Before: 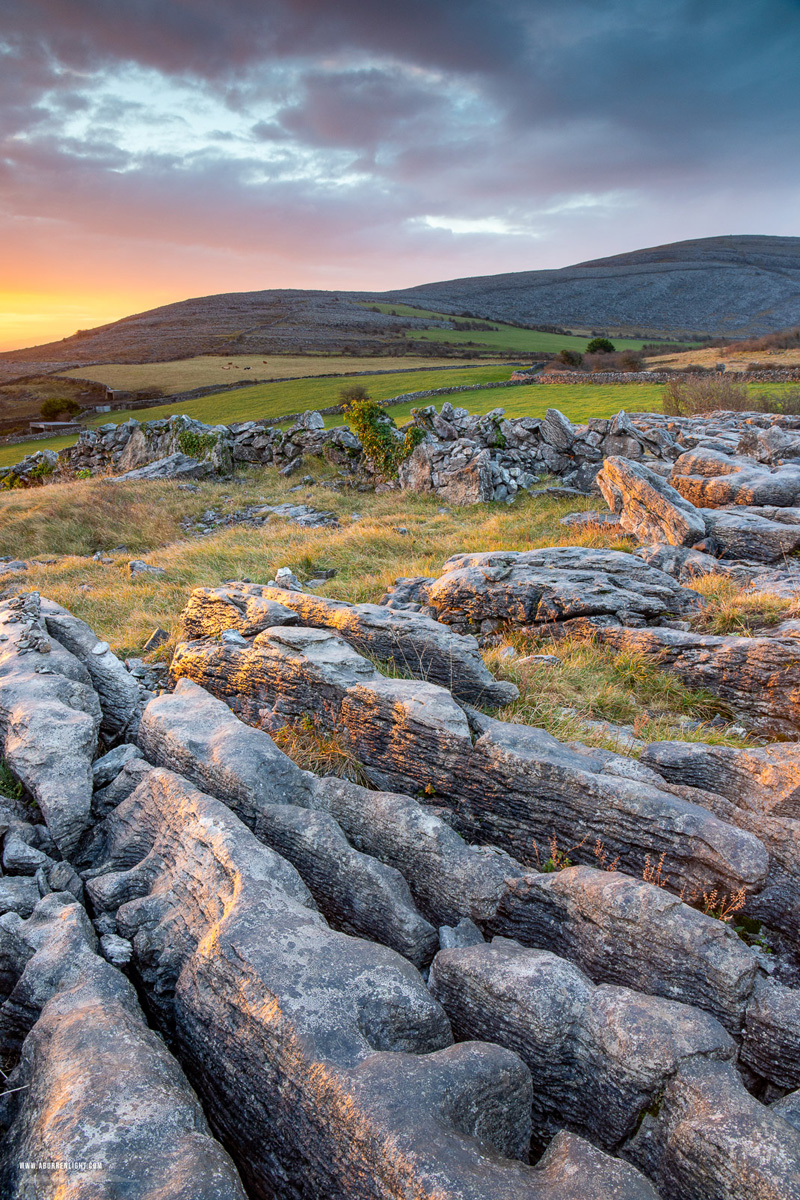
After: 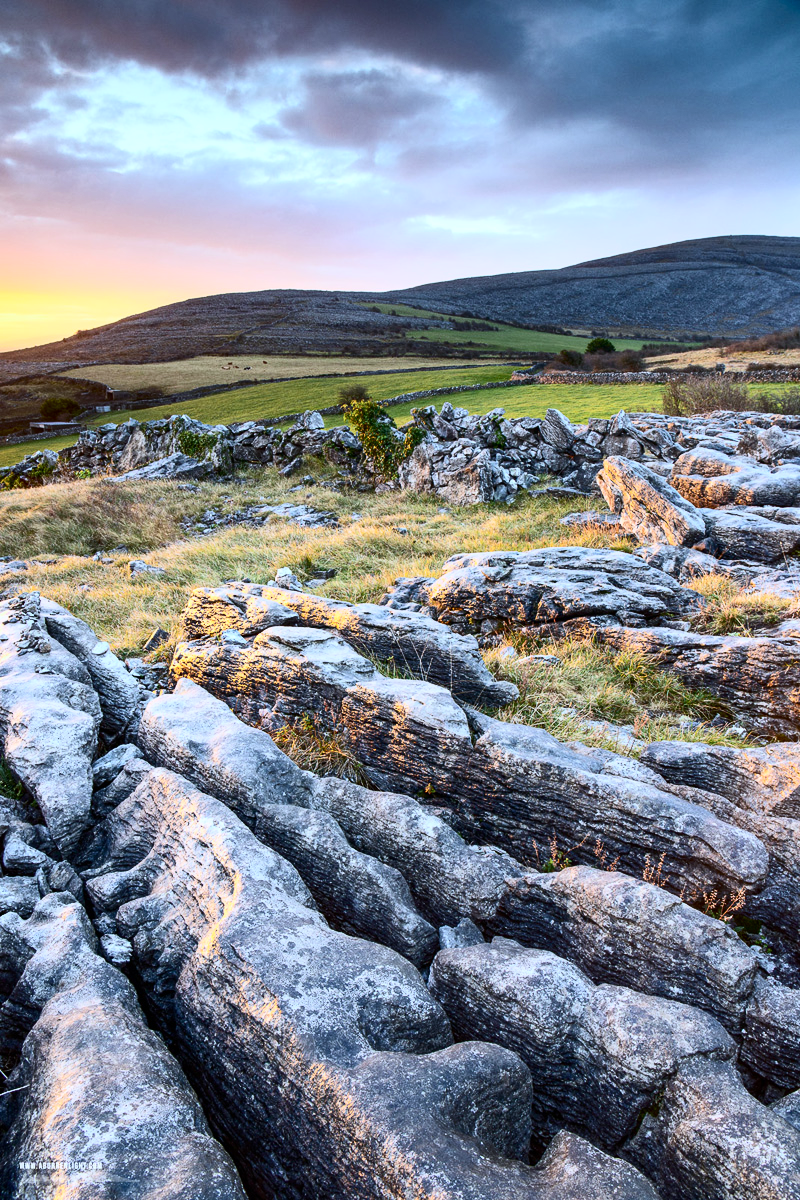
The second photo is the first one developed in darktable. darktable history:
white balance: red 0.924, blue 1.095
contrast brightness saturation: contrast 0.39, brightness 0.1
